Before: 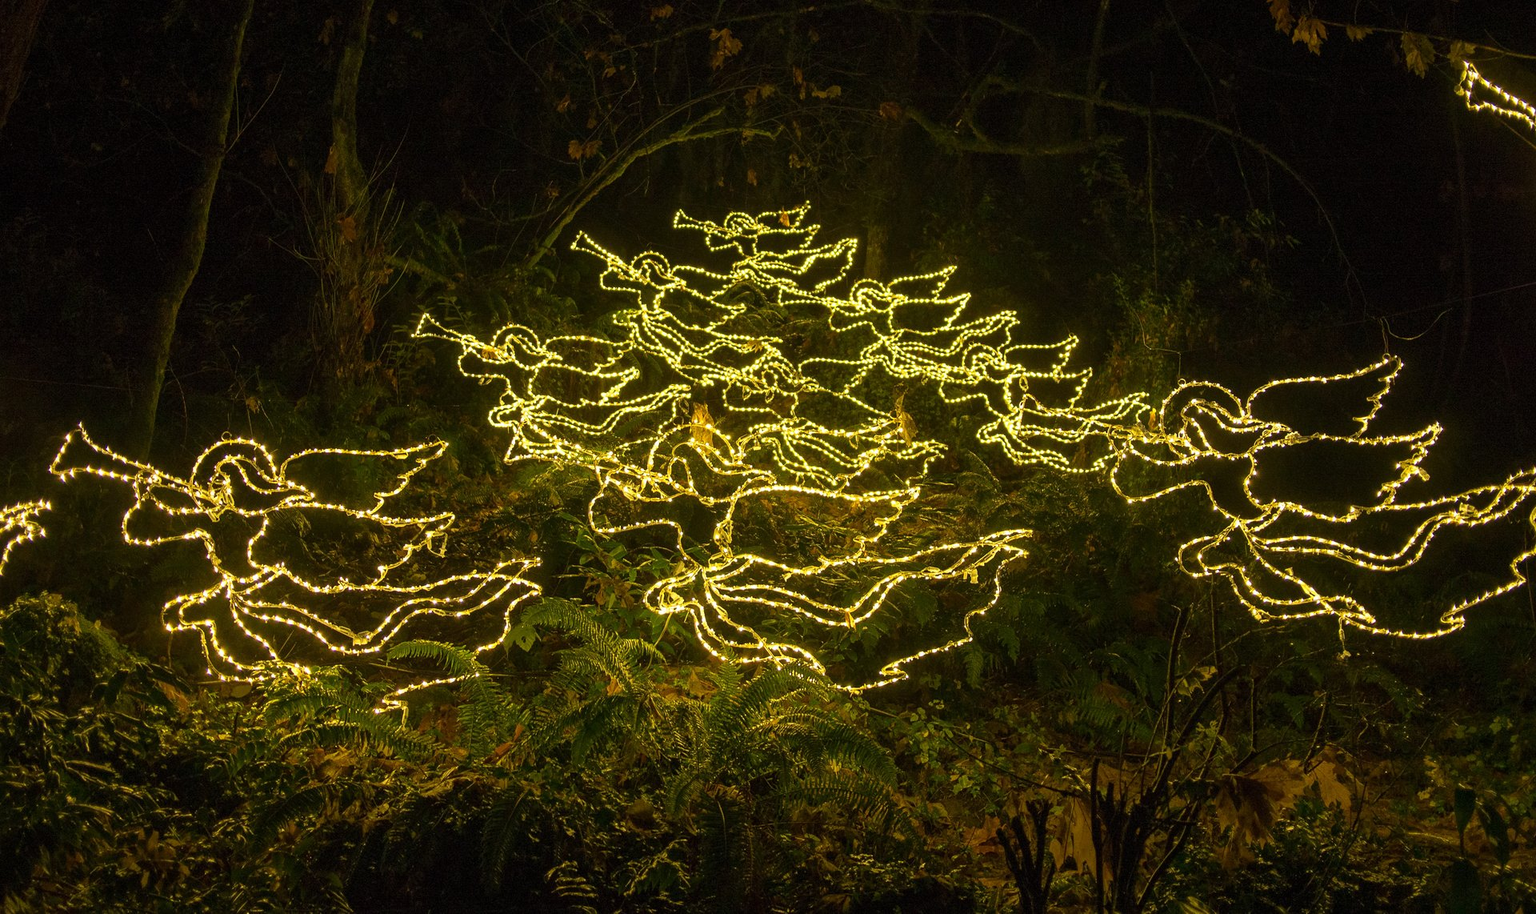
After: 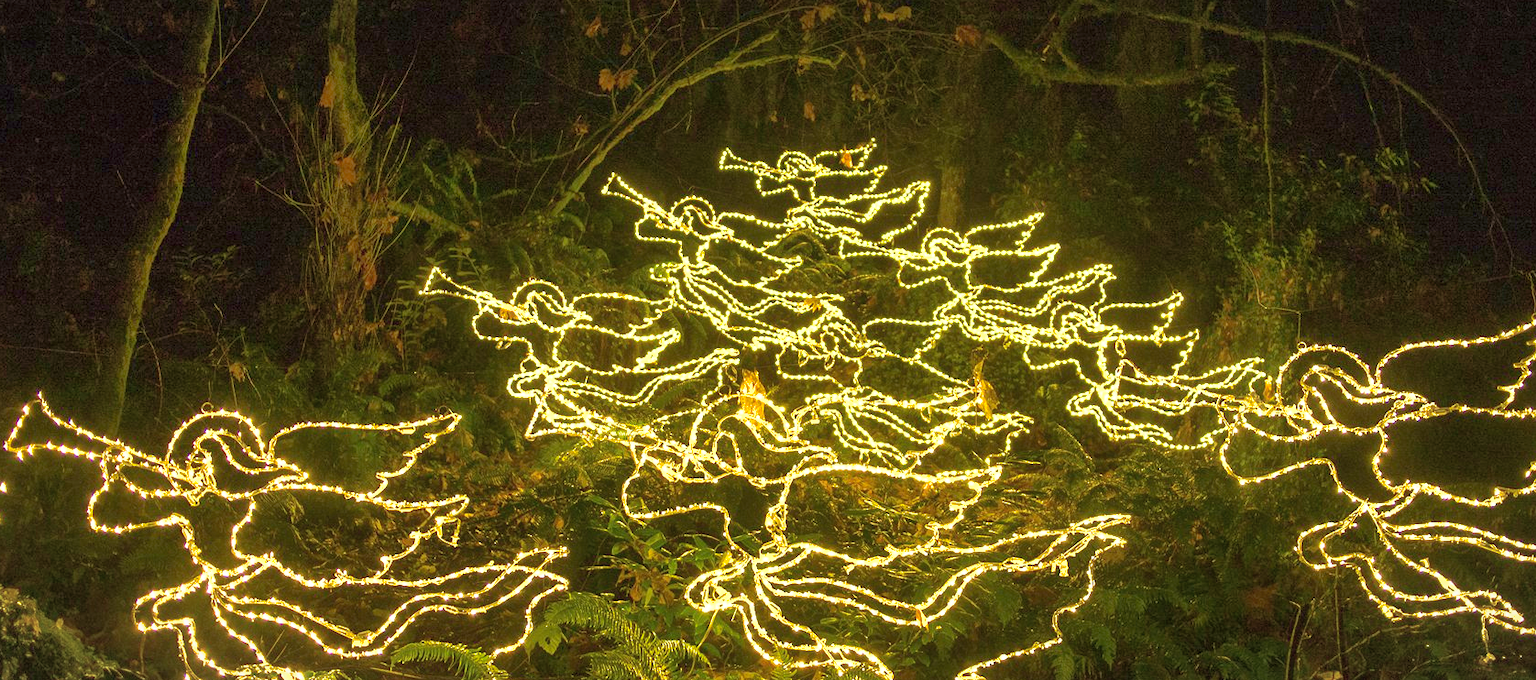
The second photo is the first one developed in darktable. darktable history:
crop: left 3.019%, top 8.824%, right 9.666%, bottom 26.139%
vignetting: fall-off start 101%, fall-off radius 65.05%, brightness -0.184, saturation -0.305, automatic ratio true
velvia: strength 49.62%
exposure: black level correction 0, exposure 1.101 EV, compensate highlight preservation false
shadows and highlights: on, module defaults
